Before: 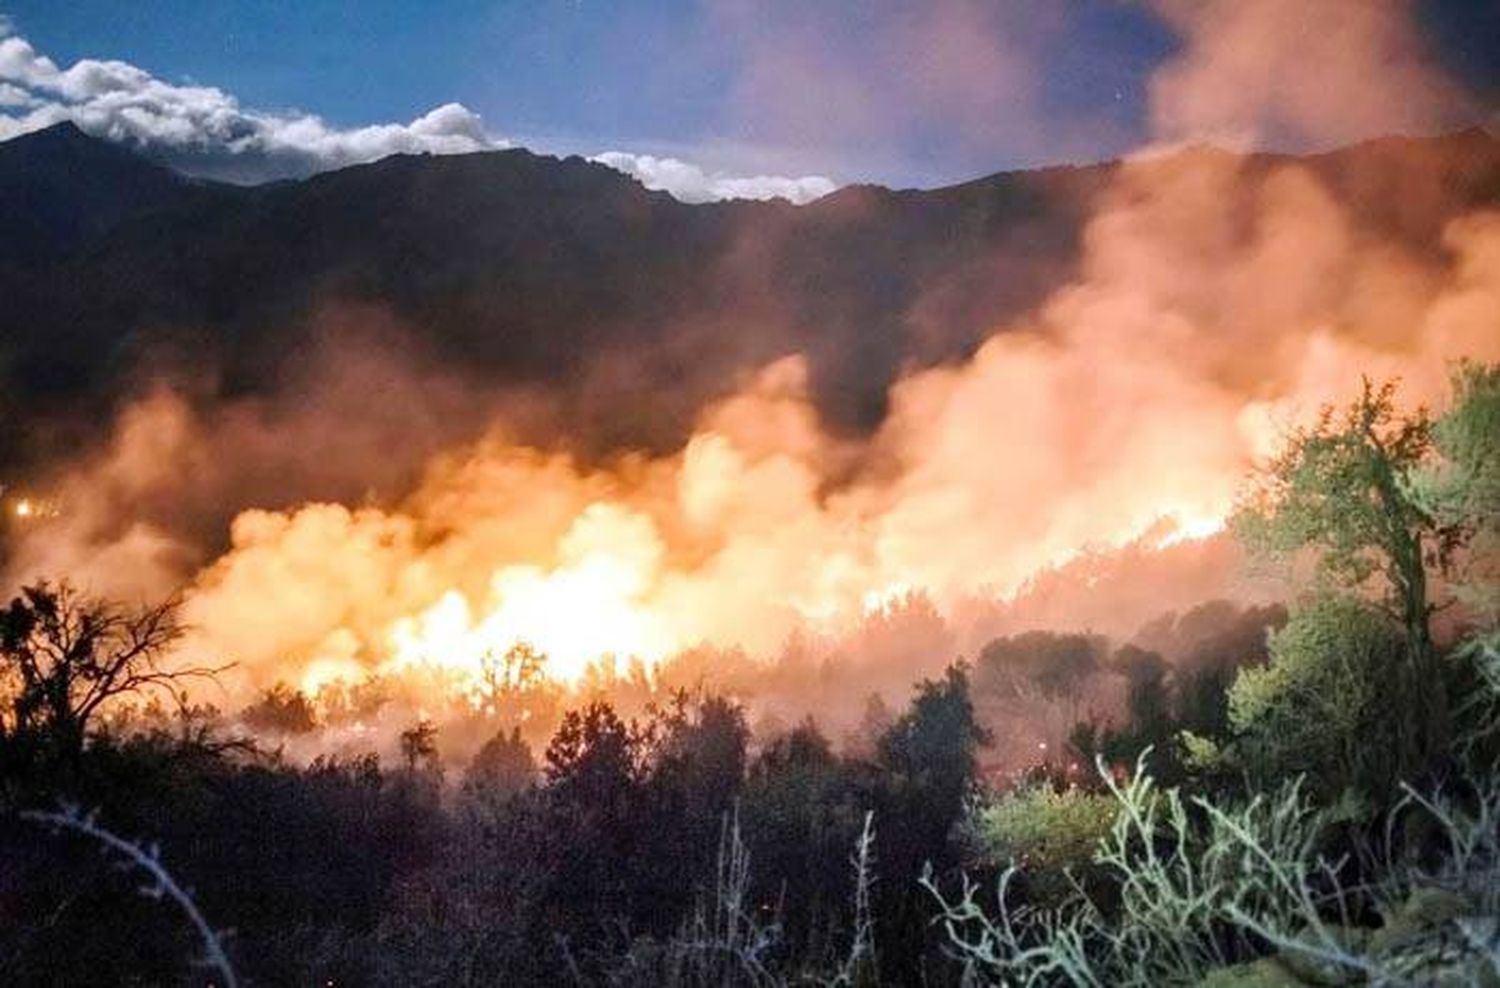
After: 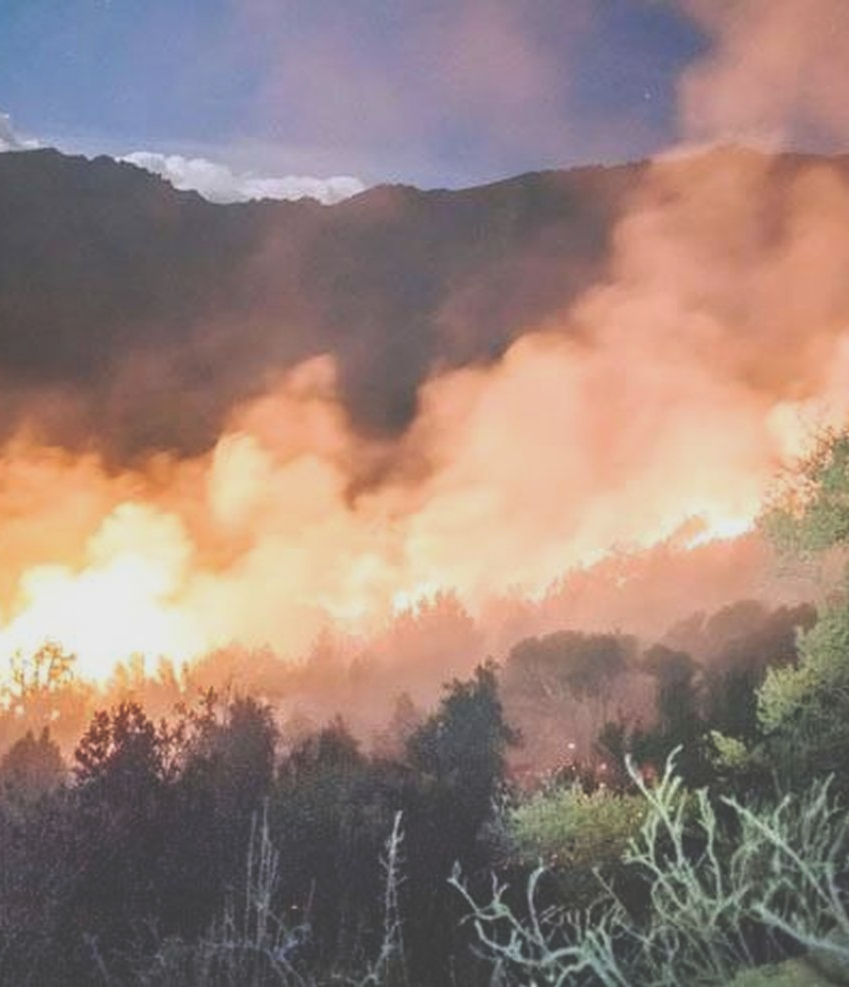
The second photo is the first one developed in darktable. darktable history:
exposure: black level correction -0.023, exposure -0.039 EV, compensate highlight preservation false
crop: left 31.458%, top 0%, right 11.876%
contrast brightness saturation: contrast -0.15, brightness 0.05, saturation -0.12
